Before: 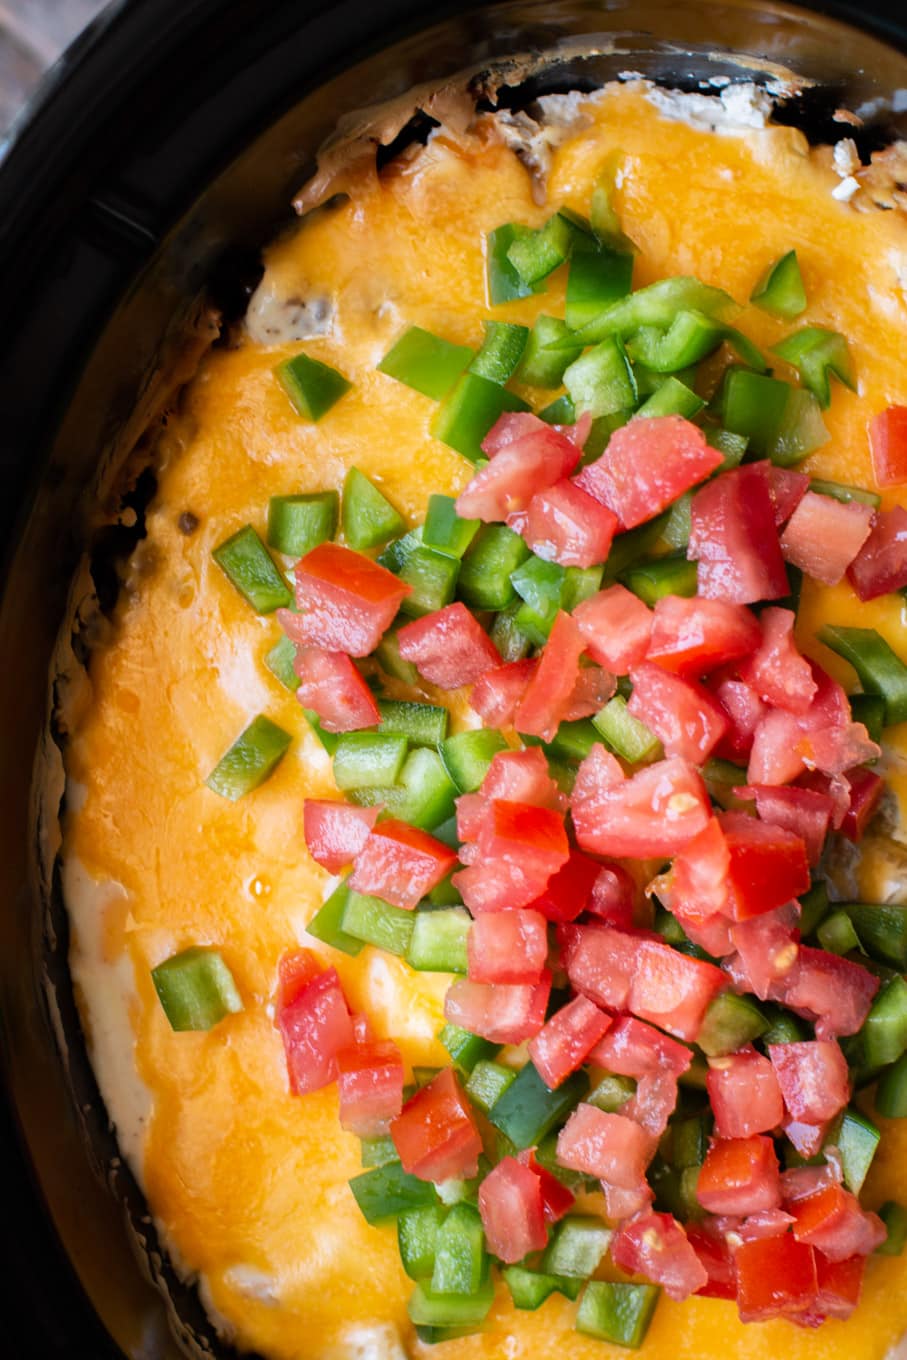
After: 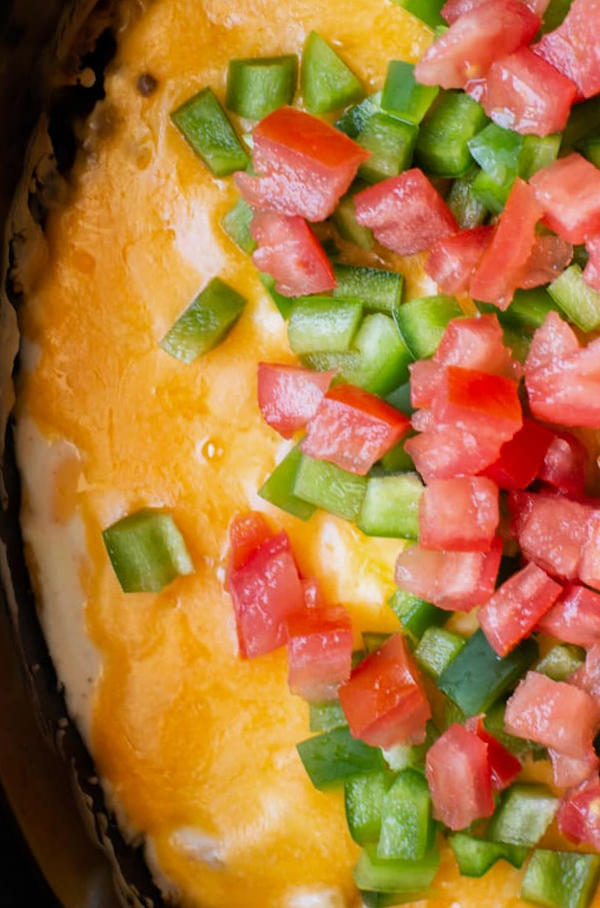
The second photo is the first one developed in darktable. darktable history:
crop and rotate: angle -0.967°, left 3.752%, top 31.507%, right 28.347%
exposure: exposure -0.143 EV, compensate highlight preservation false
